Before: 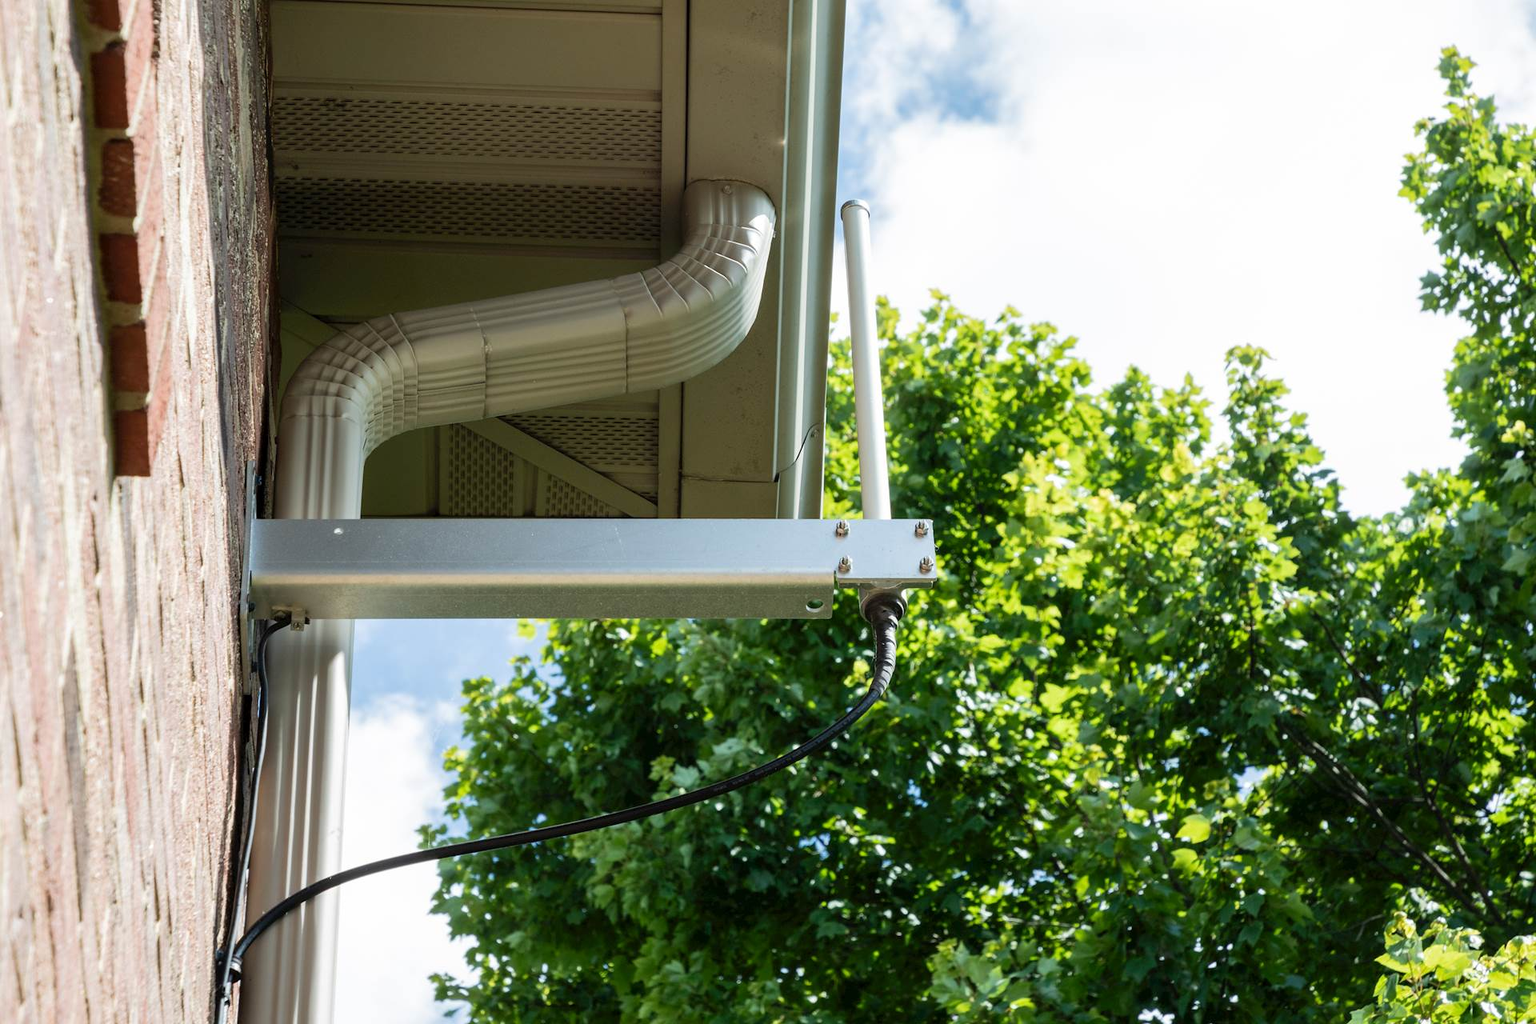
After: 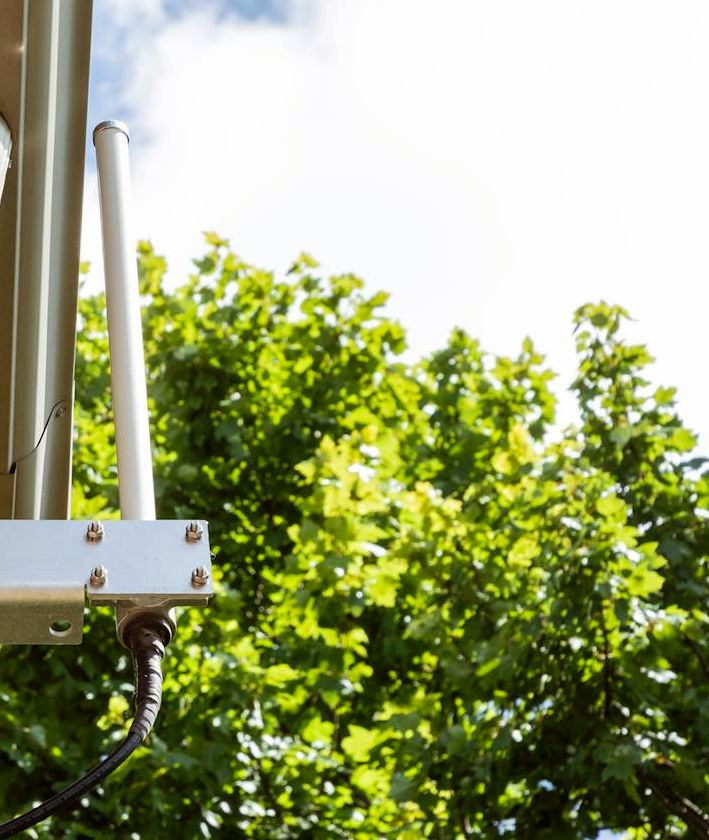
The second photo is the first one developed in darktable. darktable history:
rgb levels: mode RGB, independent channels, levels [[0, 0.5, 1], [0, 0.521, 1], [0, 0.536, 1]]
crop and rotate: left 49.936%, top 10.094%, right 13.136%, bottom 24.256%
